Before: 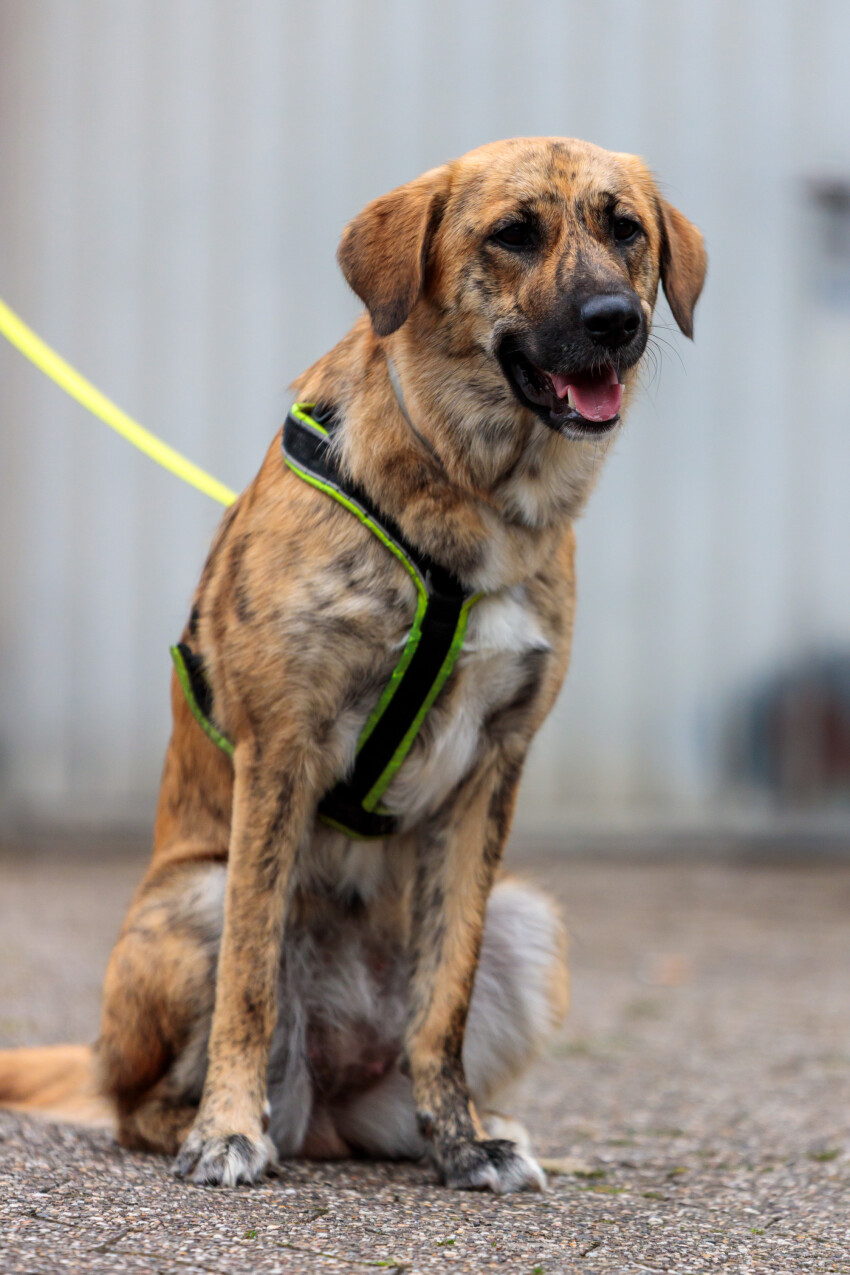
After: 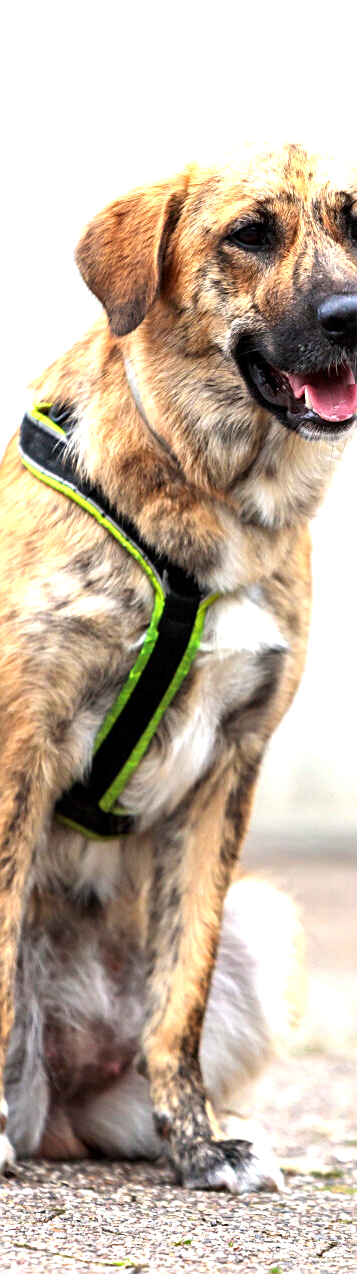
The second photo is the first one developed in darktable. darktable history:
sharpen: on, module defaults
exposure: black level correction 0, exposure 1.405 EV, compensate highlight preservation false
crop: left 30.99%, right 26.941%
local contrast: mode bilateral grid, contrast 21, coarseness 50, detail 120%, midtone range 0.2
